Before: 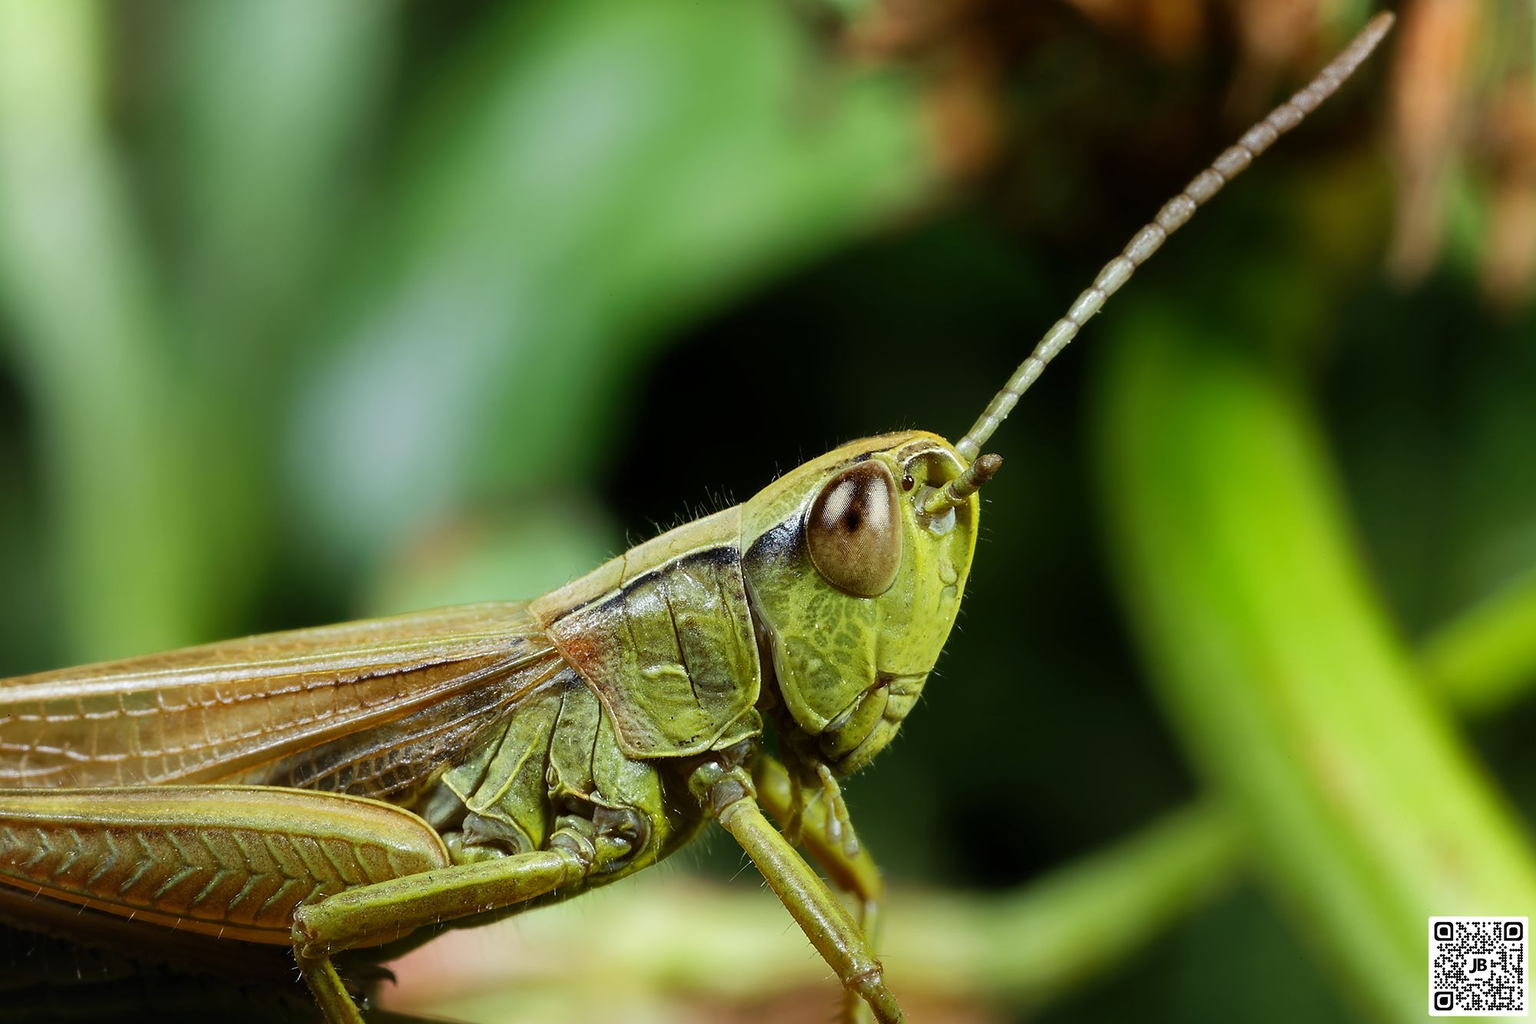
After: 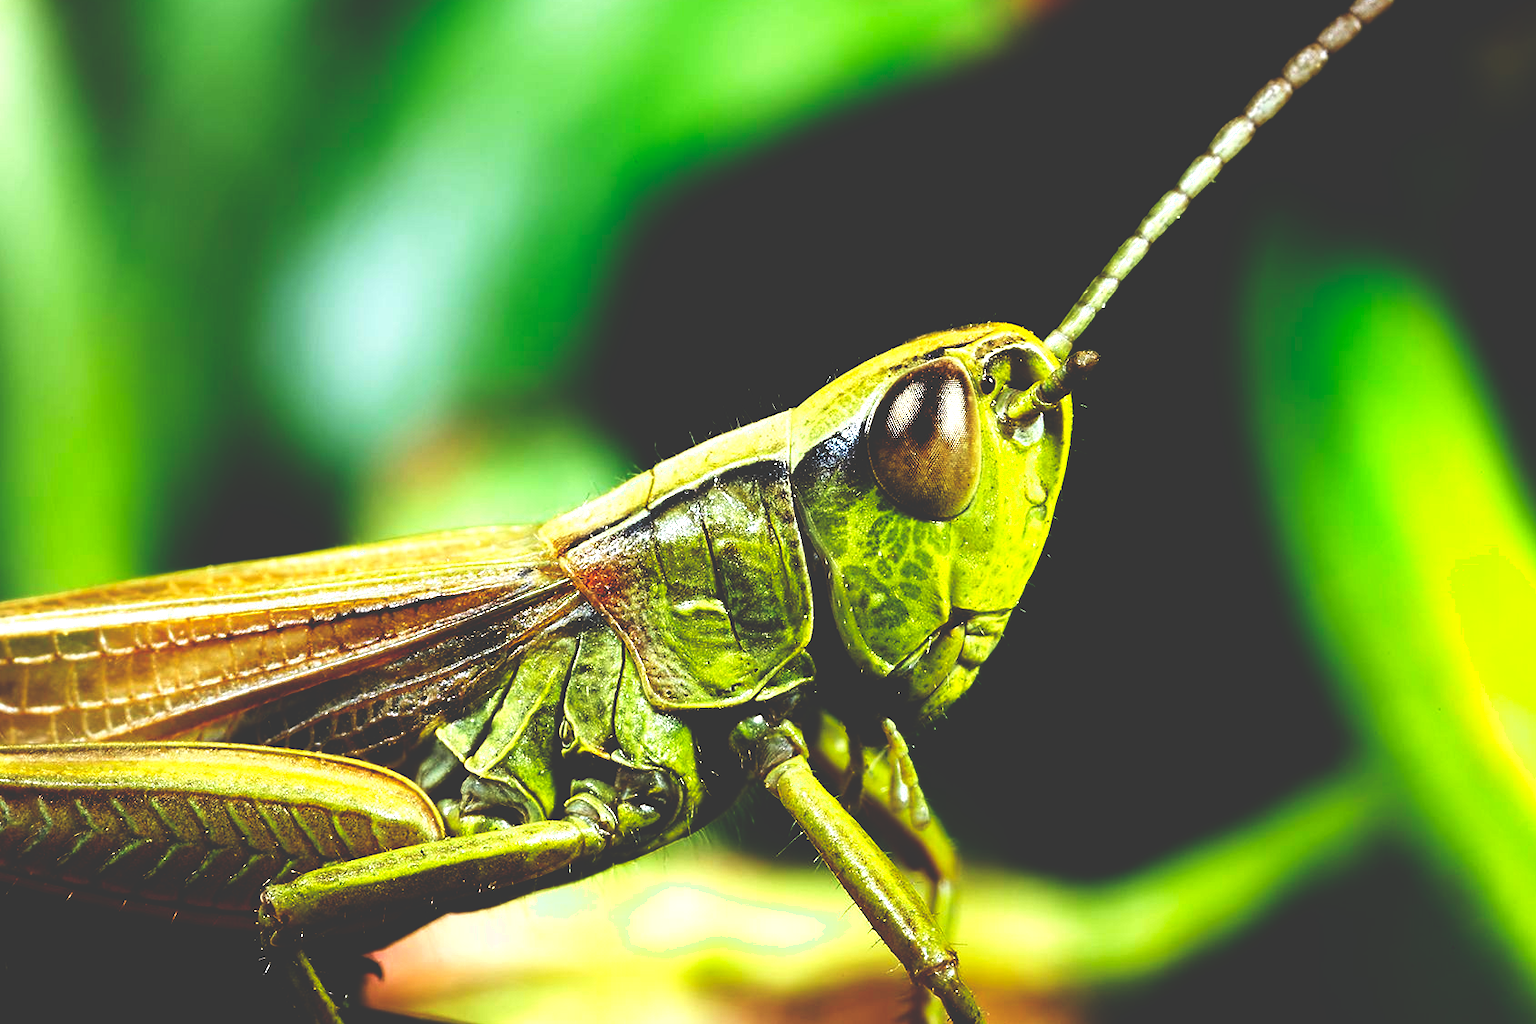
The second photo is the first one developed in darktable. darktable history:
crop and rotate: left 4.842%, top 15.51%, right 10.668%
exposure: black level correction 0, exposure 0.7 EV, compensate exposure bias true, compensate highlight preservation false
base curve: curves: ch0 [(0, 0.036) (0.083, 0.04) (0.804, 1)], preserve colors none
